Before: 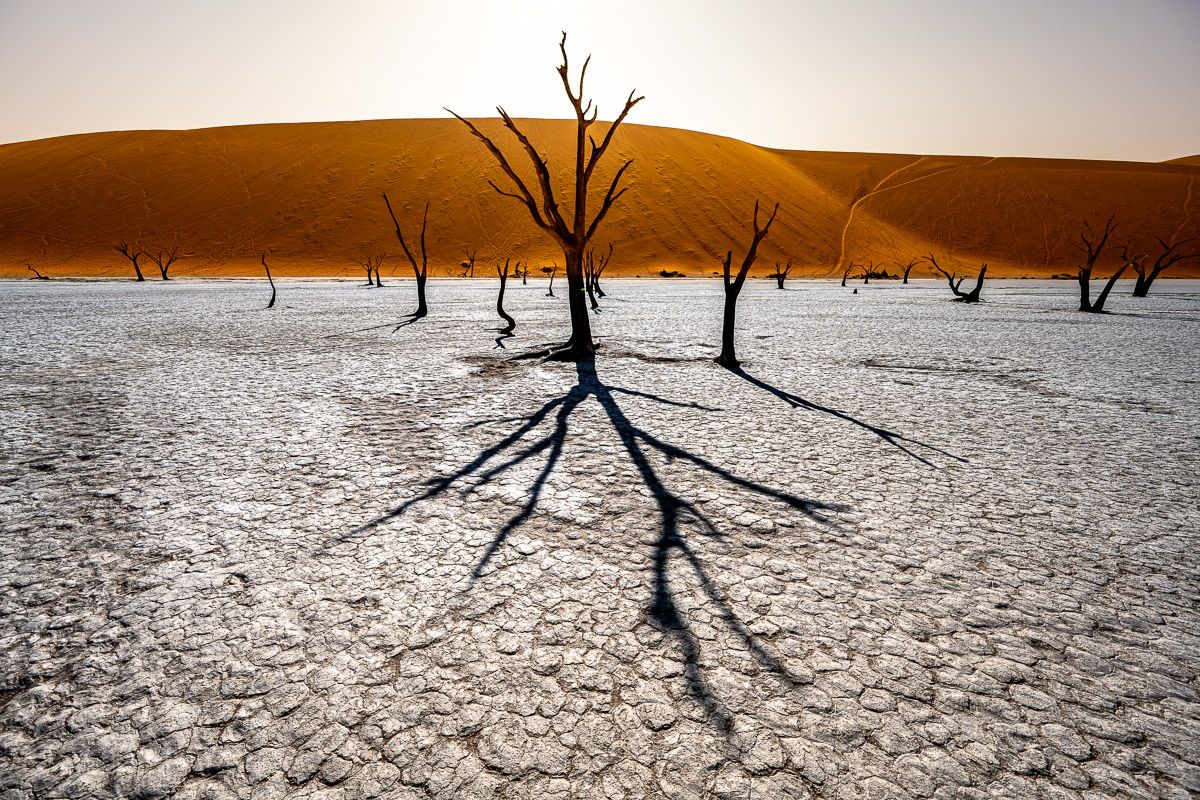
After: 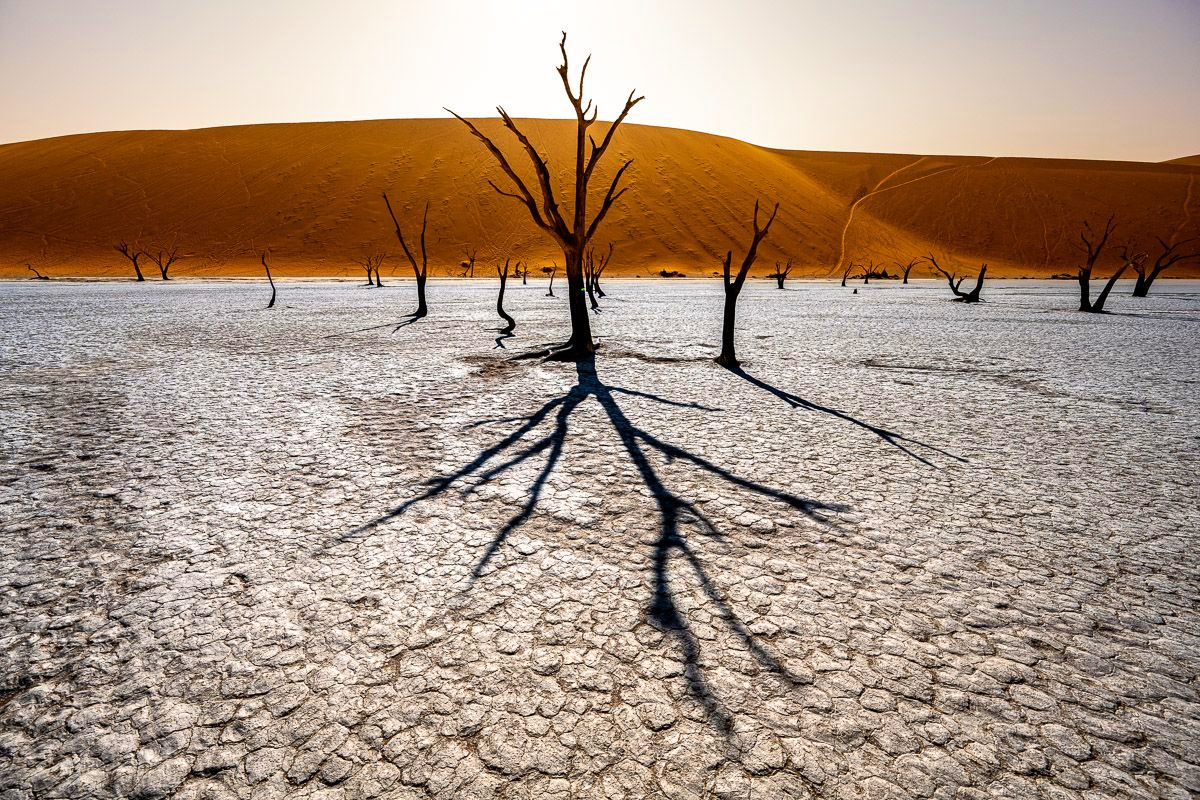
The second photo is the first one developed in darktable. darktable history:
velvia: strength 40.65%
